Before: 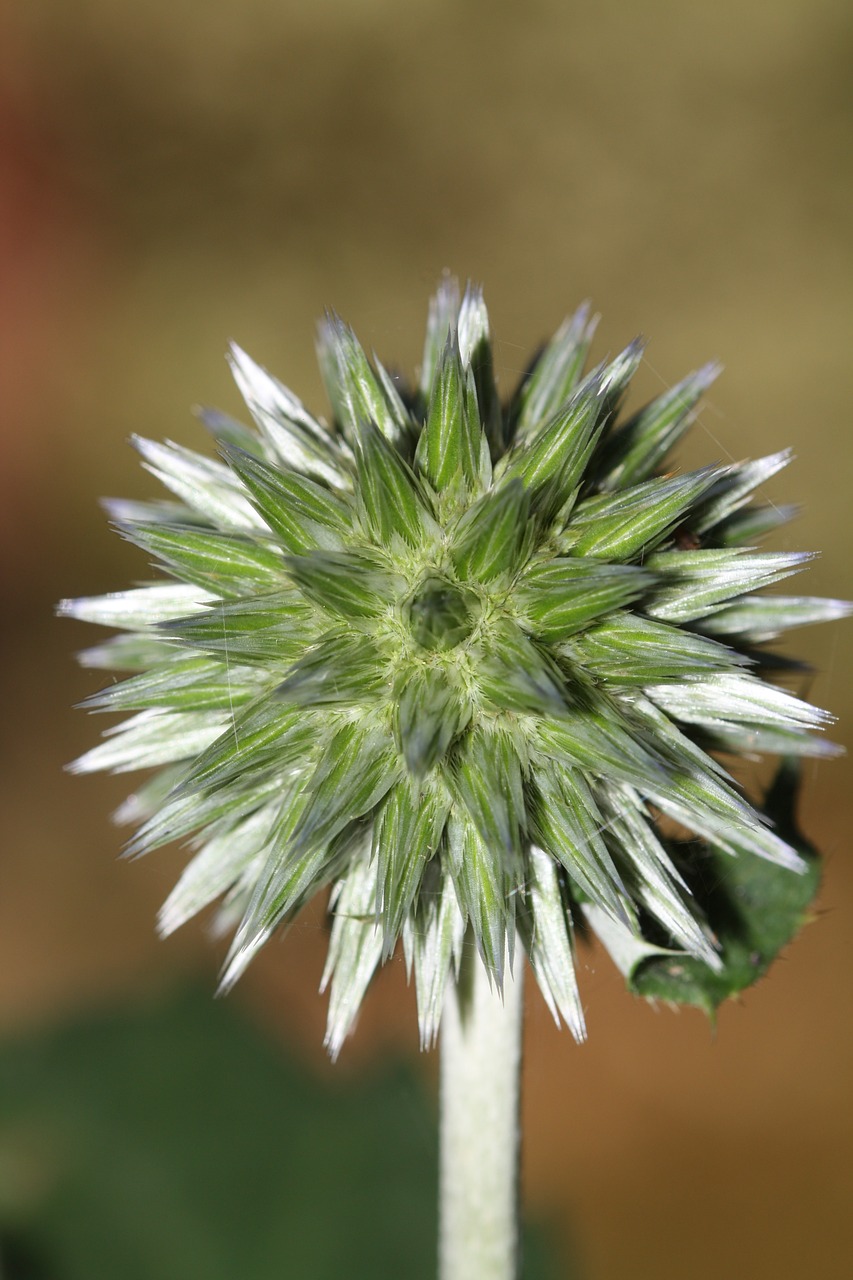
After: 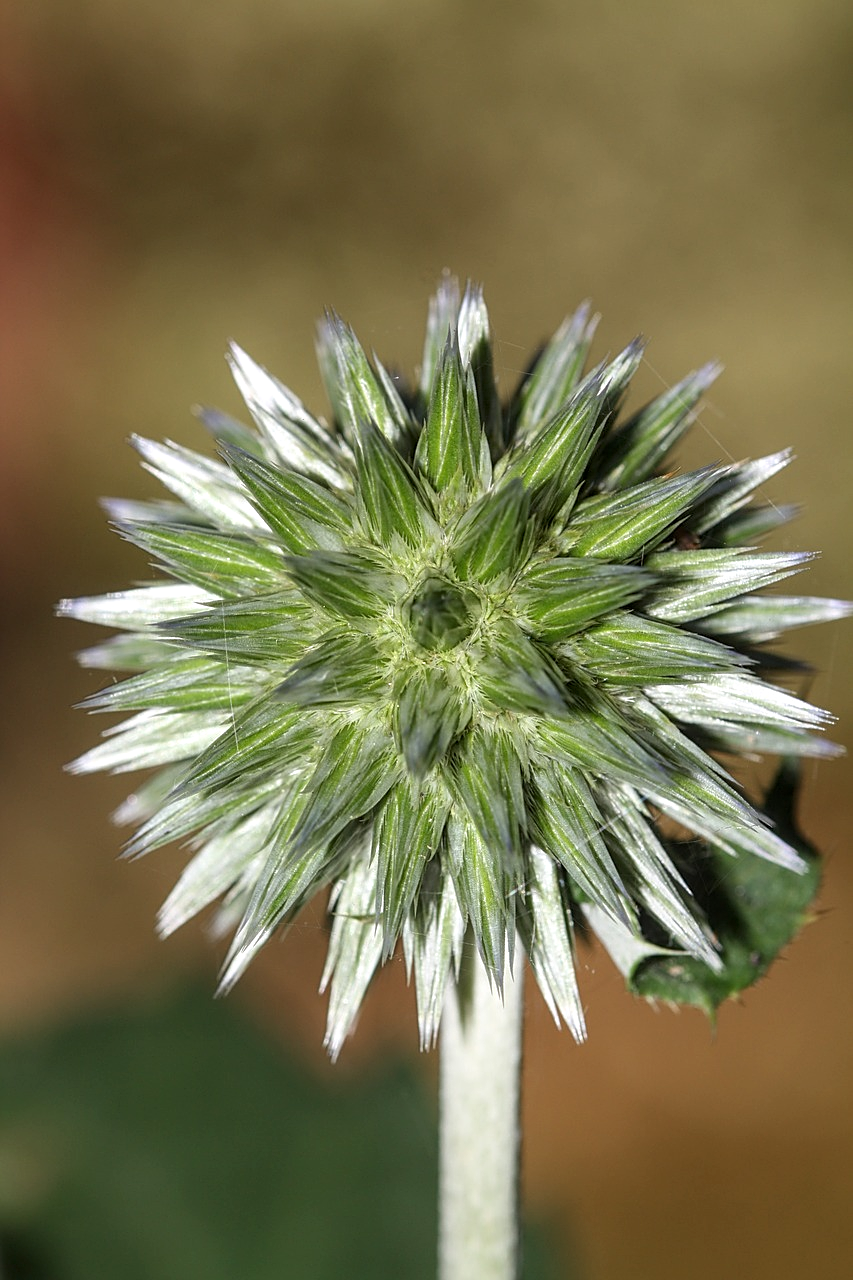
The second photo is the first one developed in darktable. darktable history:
local contrast: on, module defaults
sharpen: on, module defaults
contrast equalizer: octaves 7, y [[0.5 ×6], [0.5 ×6], [0.975, 0.964, 0.925, 0.865, 0.793, 0.721], [0 ×6], [0 ×6]]
